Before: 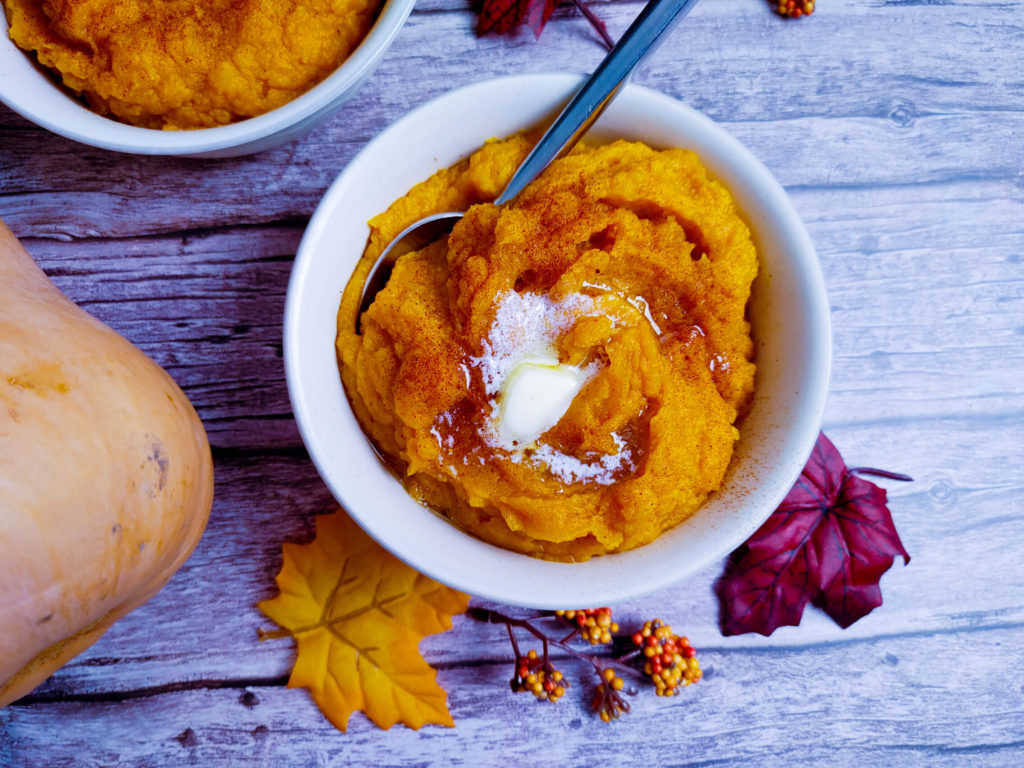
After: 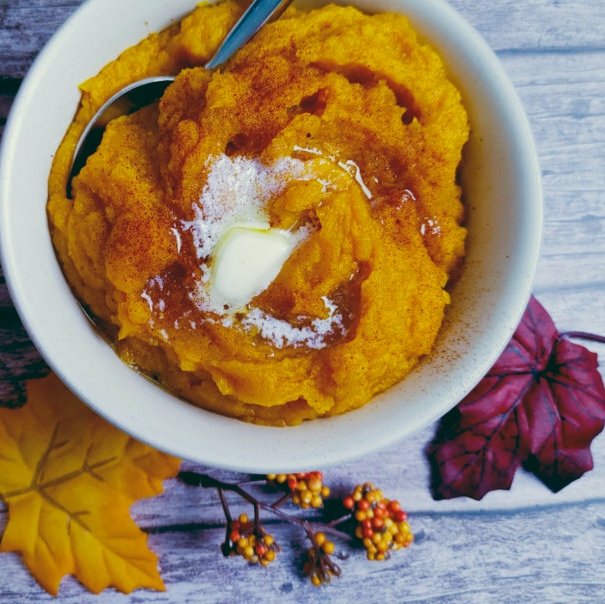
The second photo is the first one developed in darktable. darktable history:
color balance: lift [1.005, 0.99, 1.007, 1.01], gamma [1, 1.034, 1.032, 0.966], gain [0.873, 1.055, 1.067, 0.933]
crop and rotate: left 28.256%, top 17.734%, right 12.656%, bottom 3.573%
